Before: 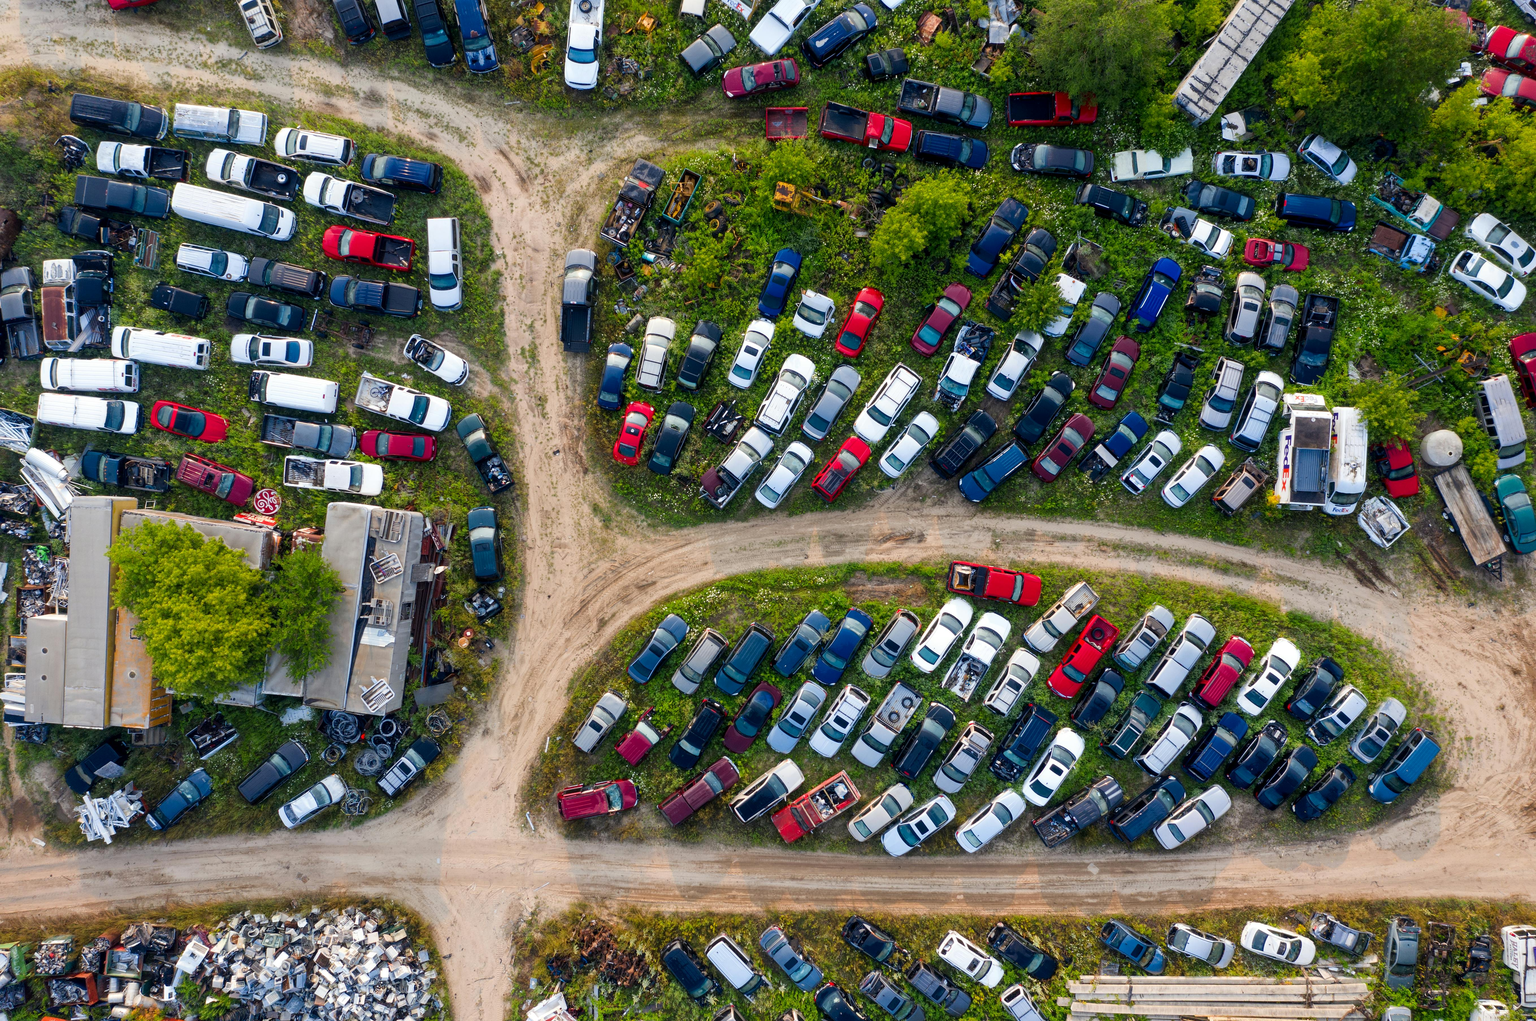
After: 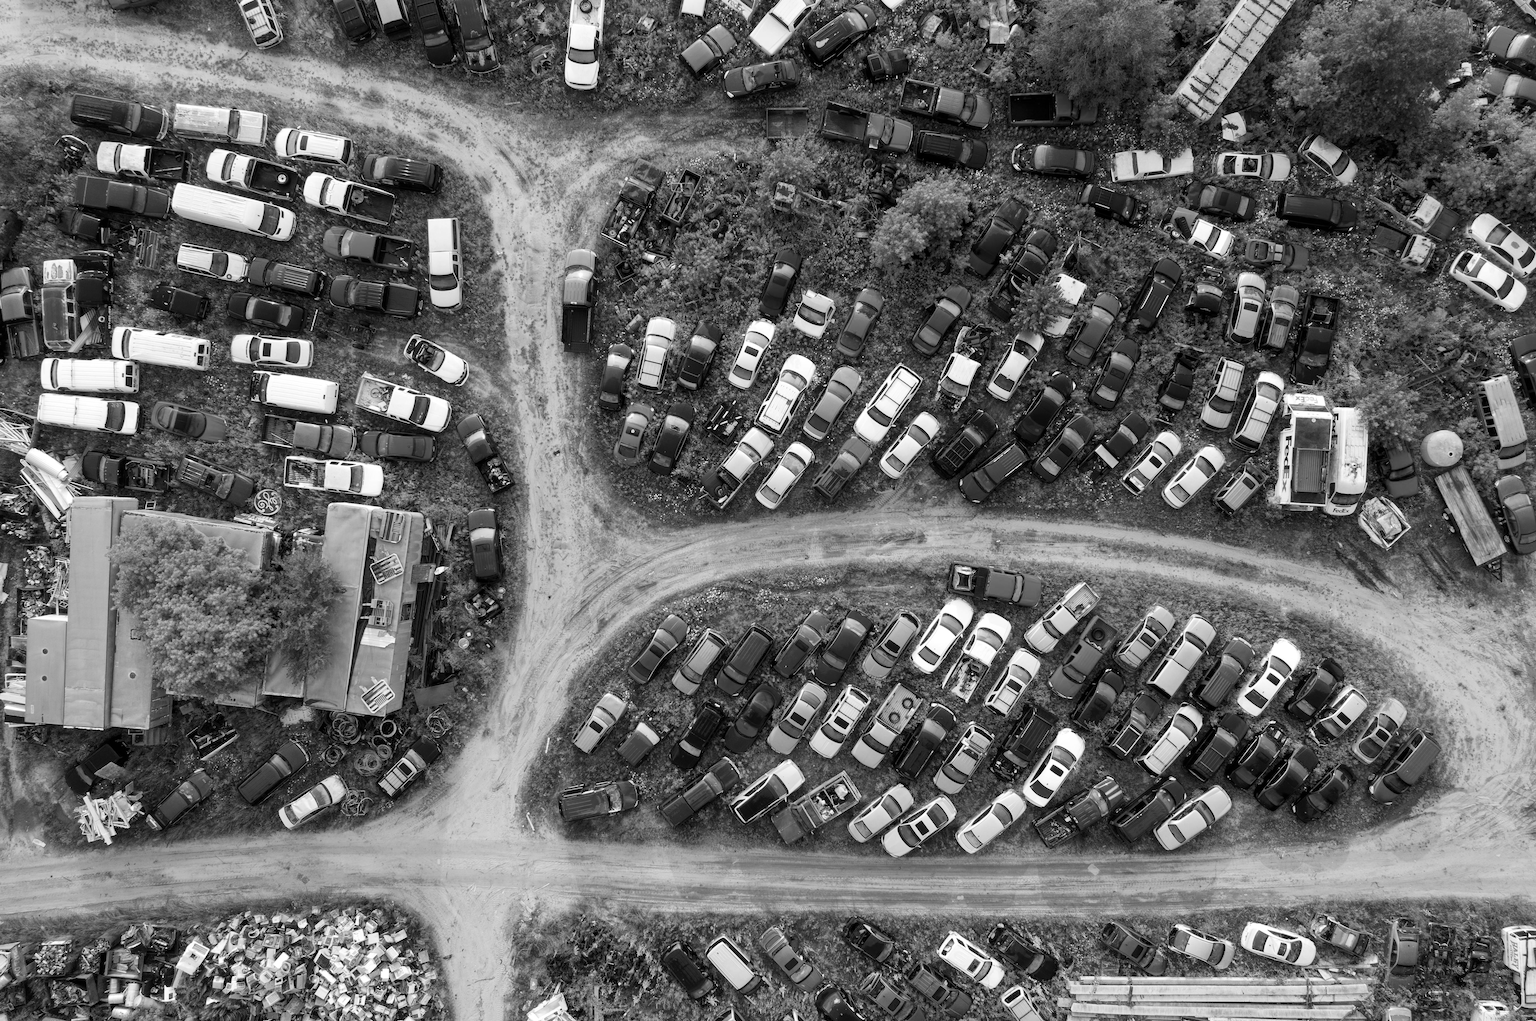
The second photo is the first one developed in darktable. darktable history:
contrast brightness saturation: saturation -1
white balance: red 1.009, blue 1.027
